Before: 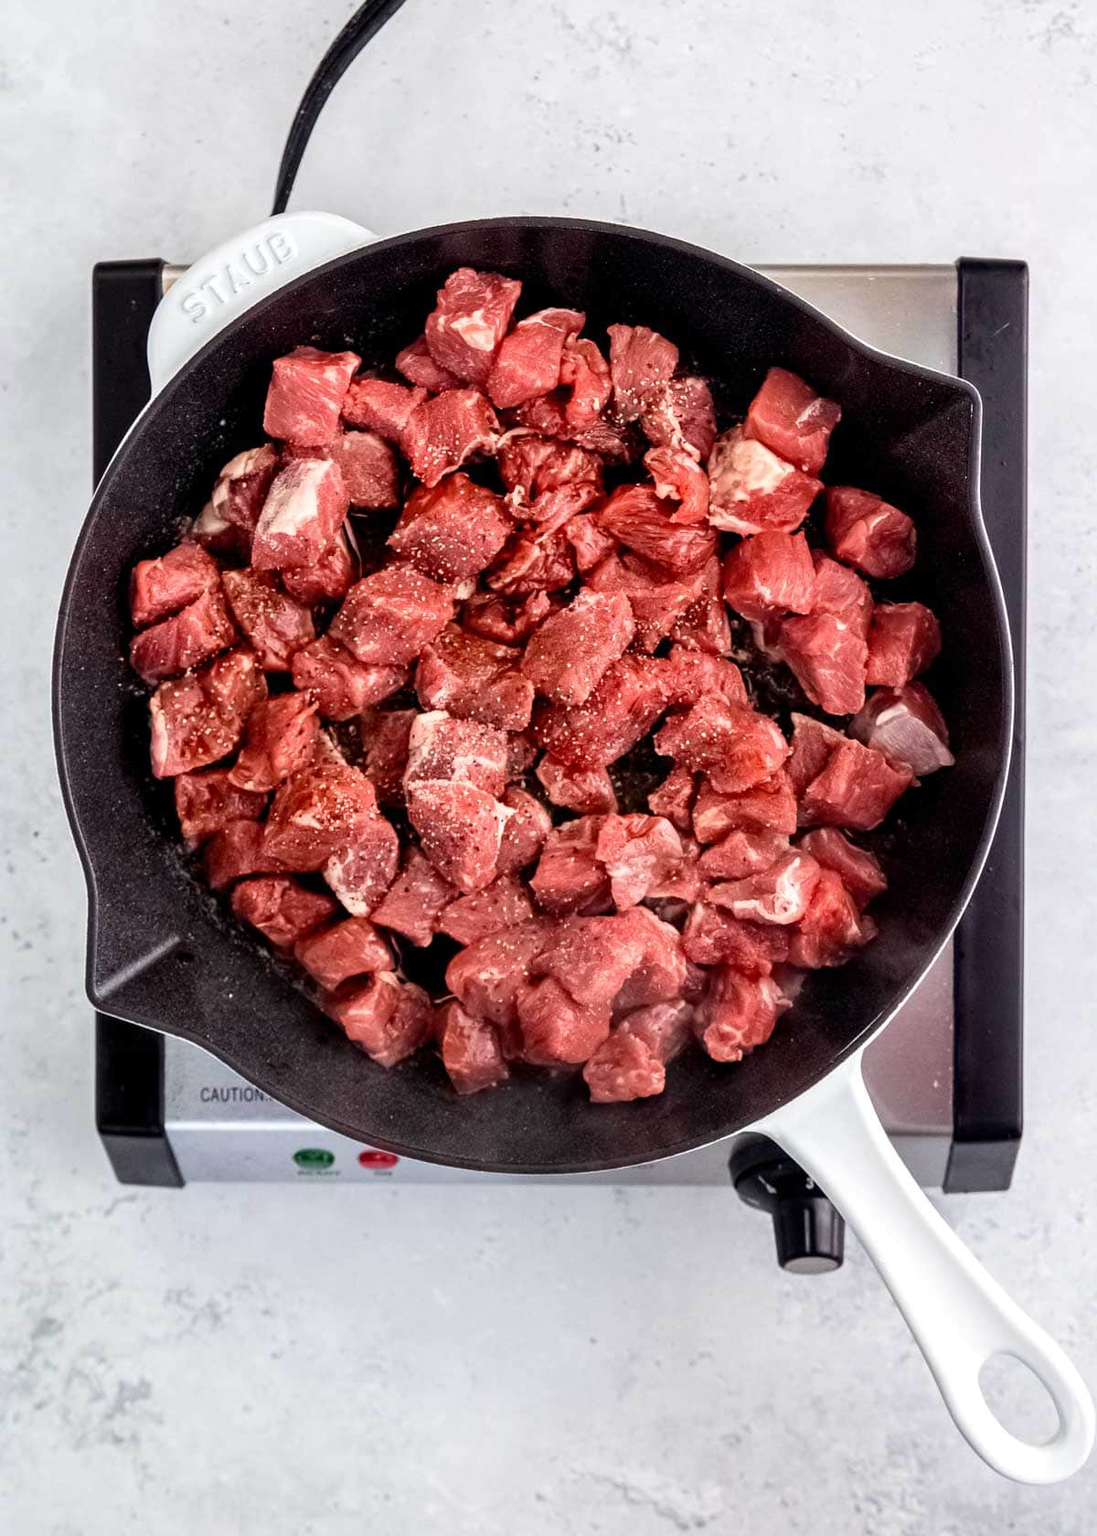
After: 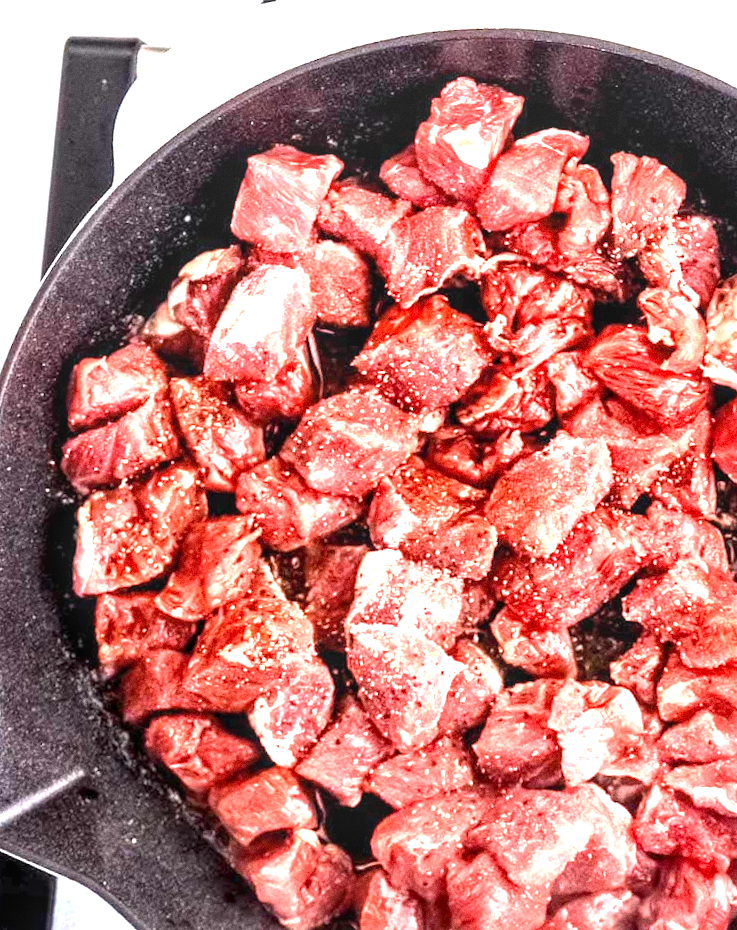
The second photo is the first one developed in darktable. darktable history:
white balance: emerald 1
exposure: black level correction 0, exposure 1.741 EV, compensate exposure bias true, compensate highlight preservation false
crop and rotate: angle -4.99°, left 2.122%, top 6.945%, right 27.566%, bottom 30.519%
local contrast: on, module defaults
rotate and perspective: rotation 0.226°, lens shift (vertical) -0.042, crop left 0.023, crop right 0.982, crop top 0.006, crop bottom 0.994
grain: coarseness 0.09 ISO
